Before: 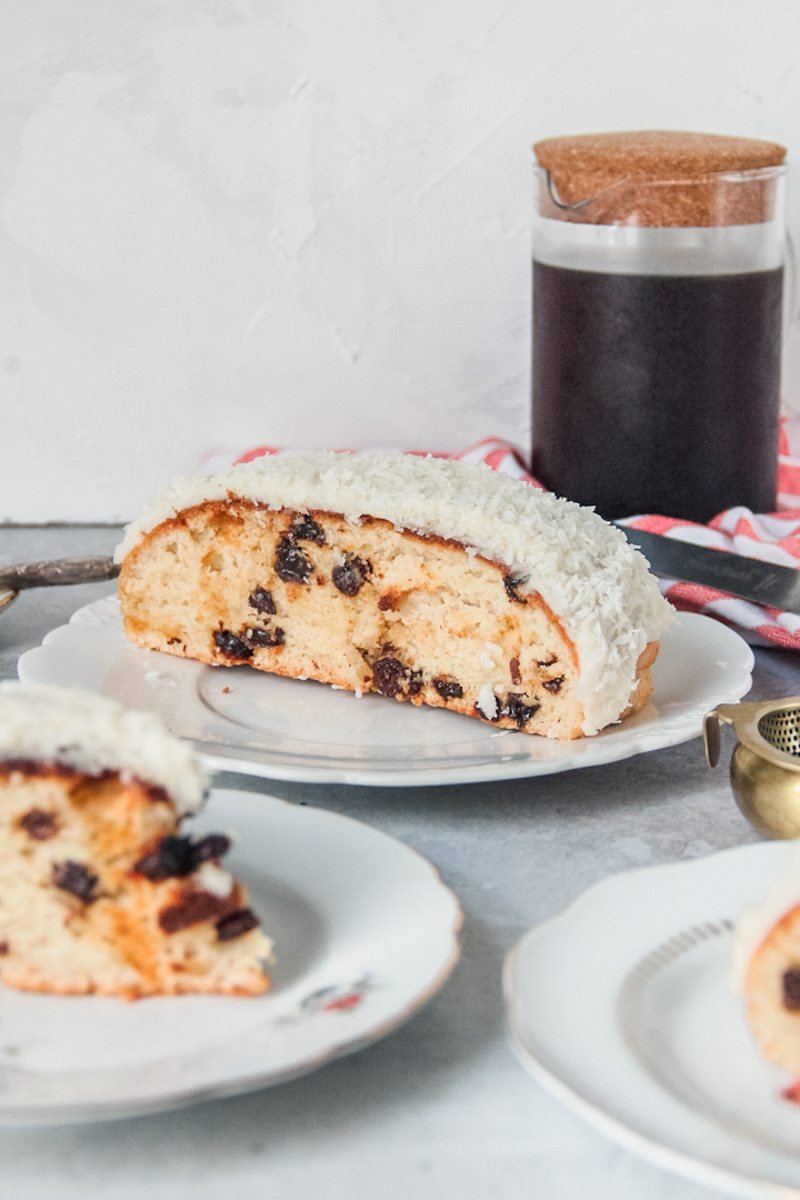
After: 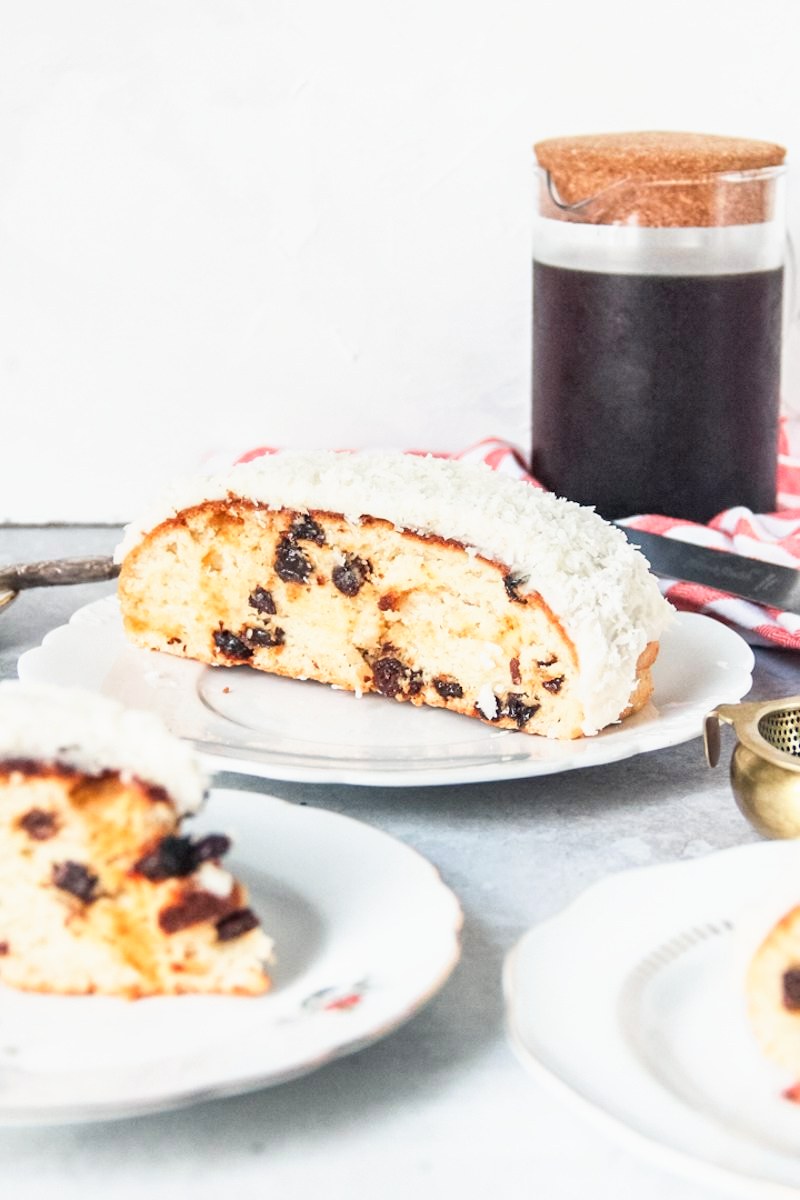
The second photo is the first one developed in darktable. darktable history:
base curve: curves: ch0 [(0, 0) (0.557, 0.834) (1, 1)], preserve colors none
